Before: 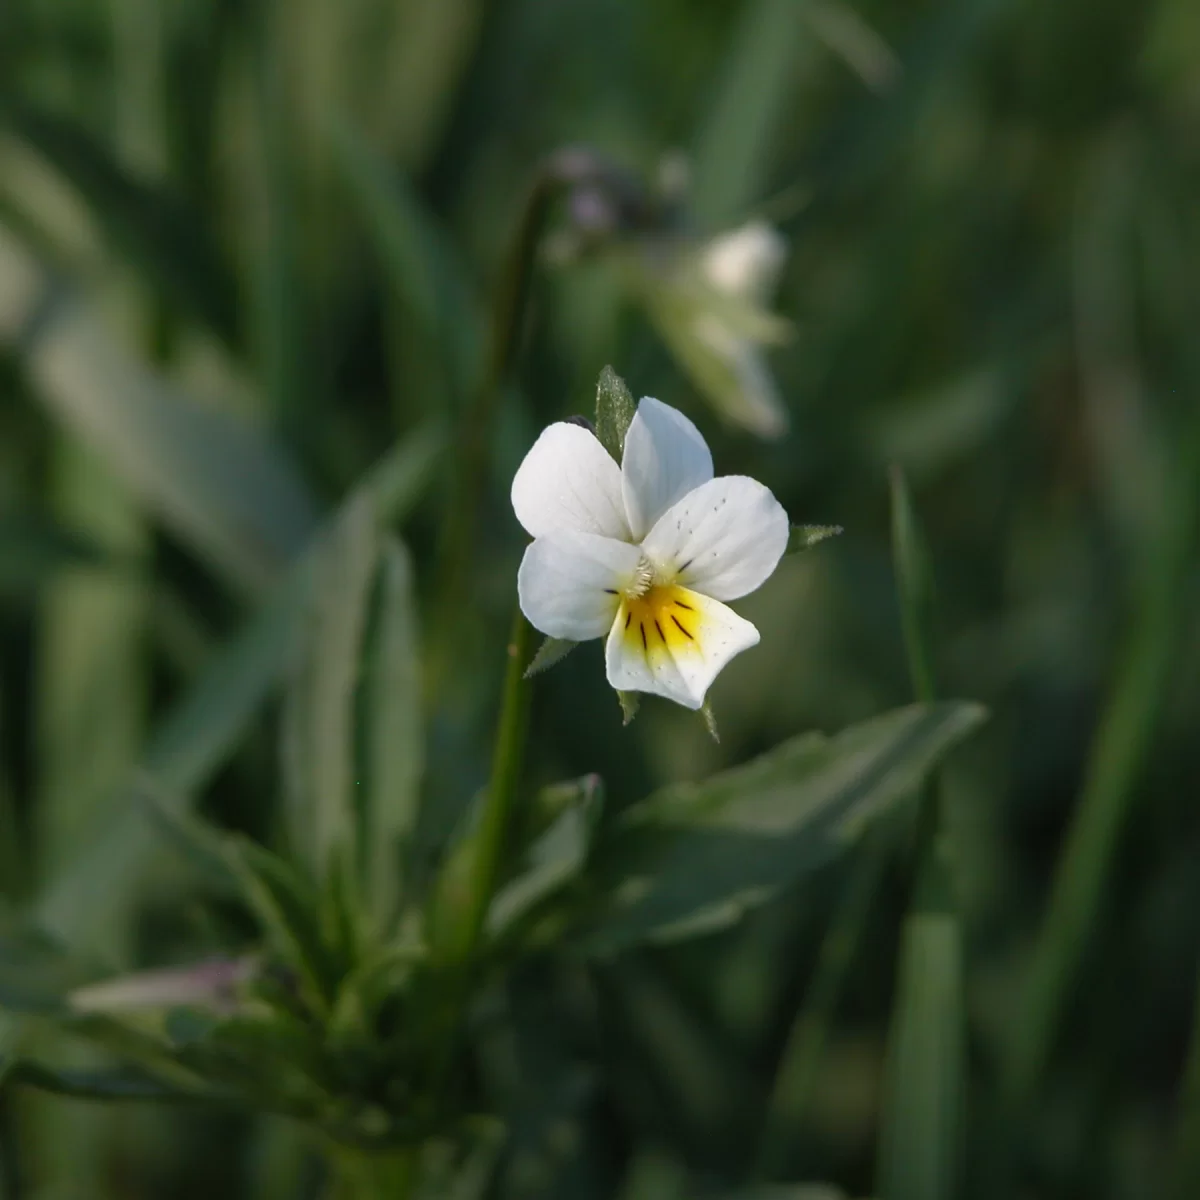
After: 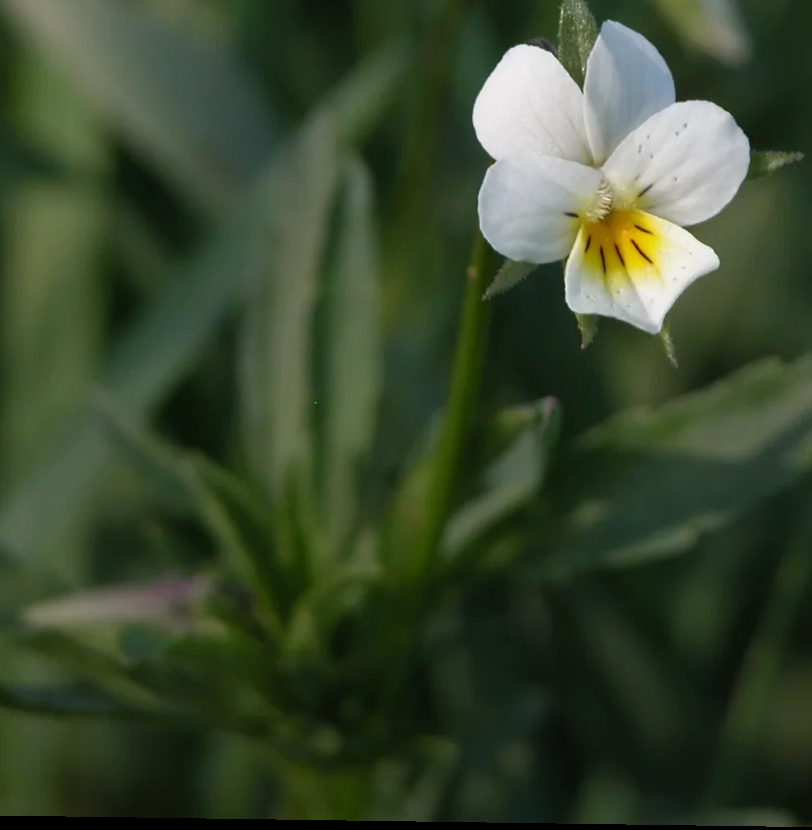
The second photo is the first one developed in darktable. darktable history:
crop and rotate: angle -0.819°, left 3.989%, top 31.749%, right 29.243%
